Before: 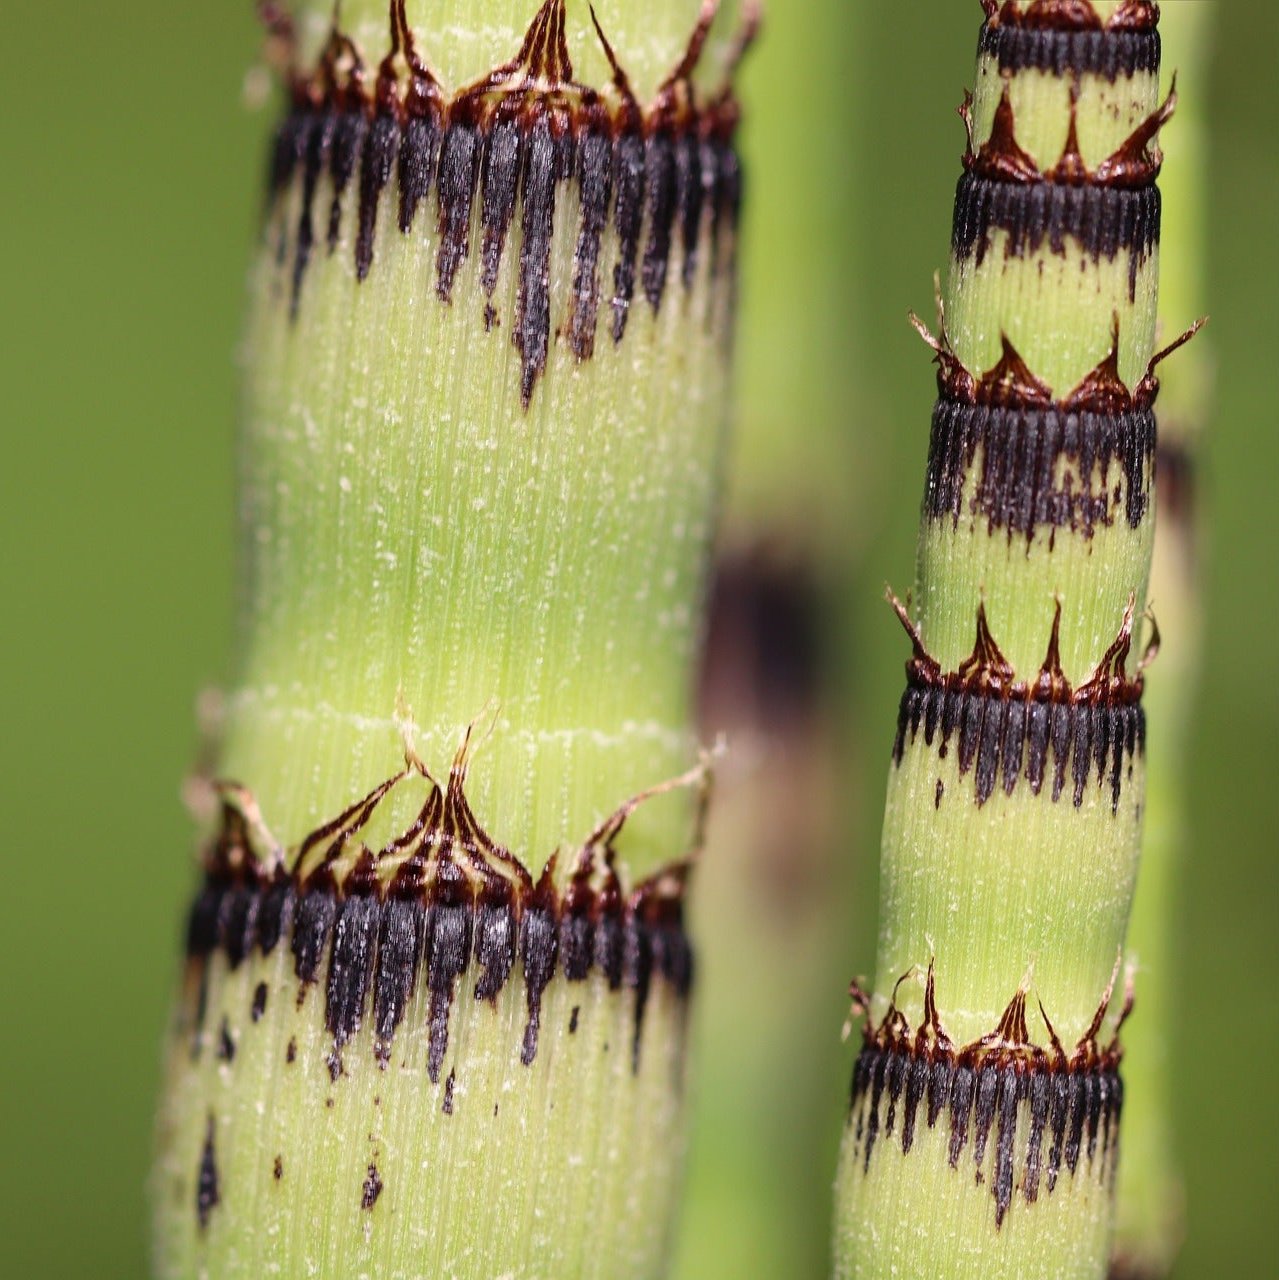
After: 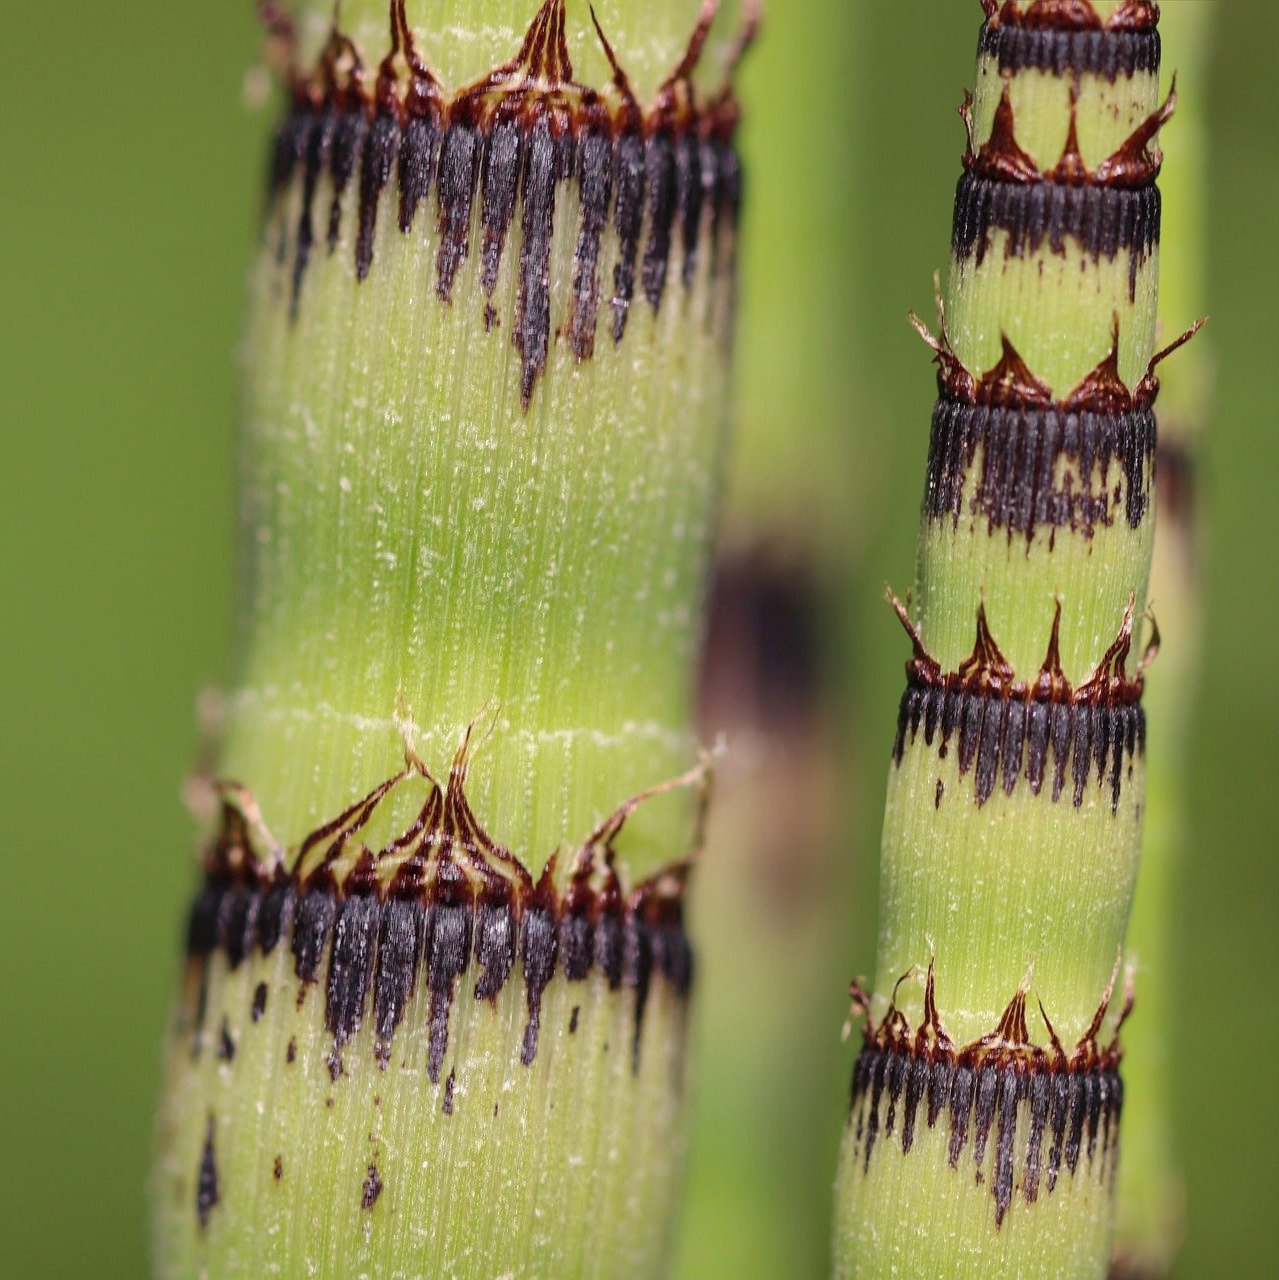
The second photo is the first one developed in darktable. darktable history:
shadows and highlights: shadows 40.06, highlights -59.78
